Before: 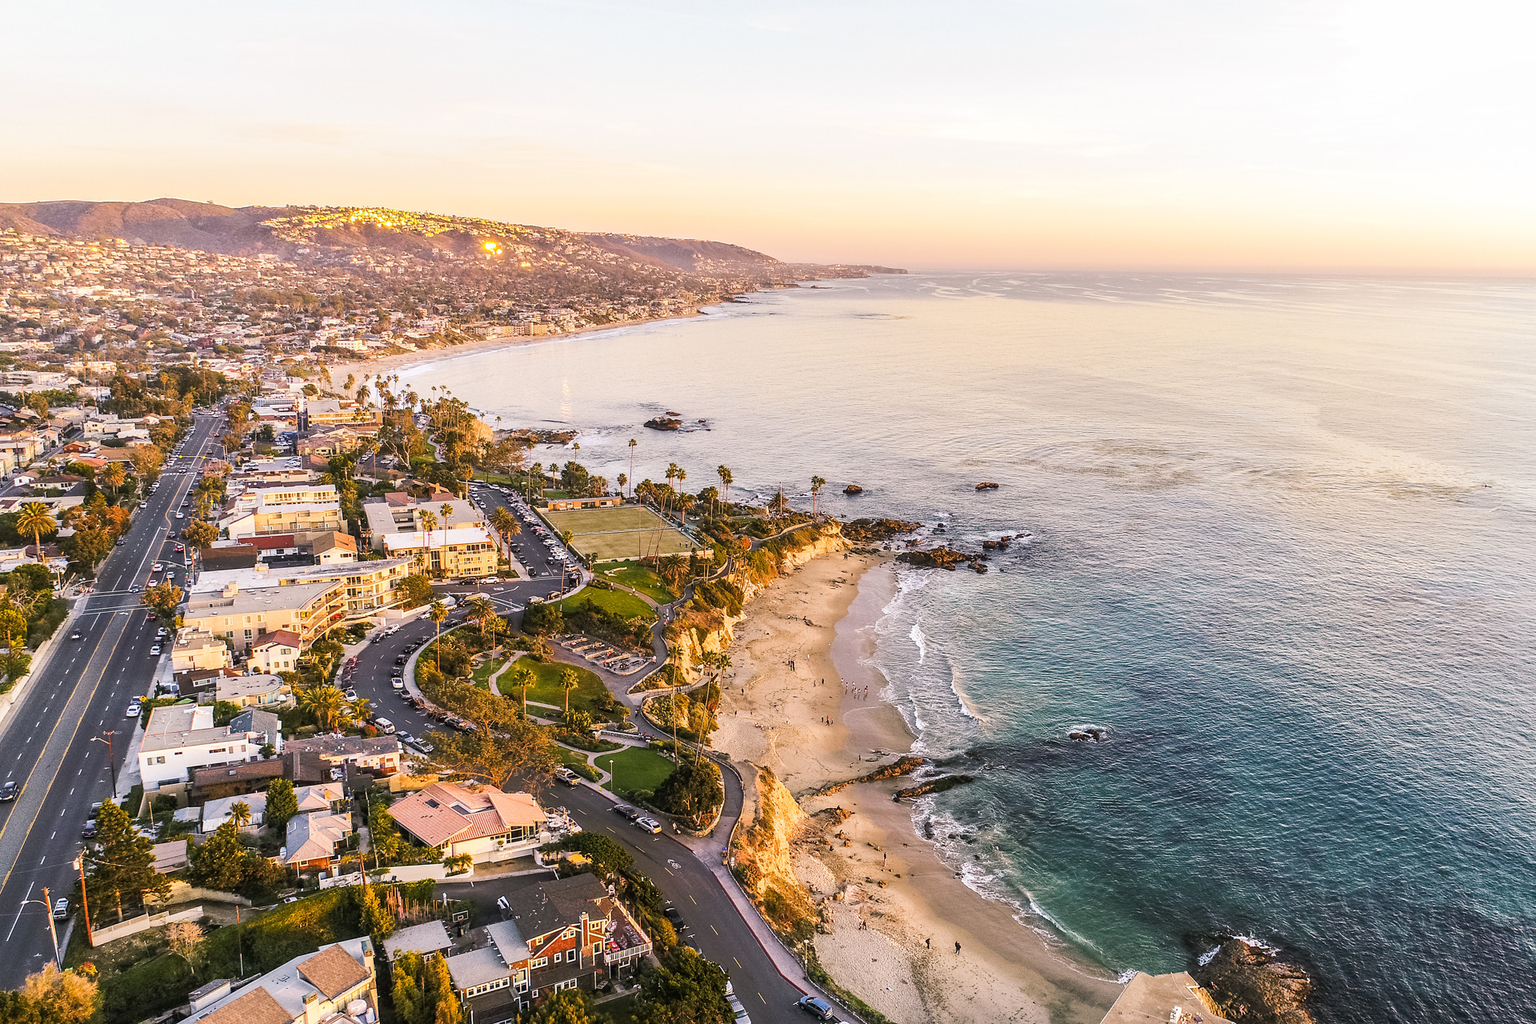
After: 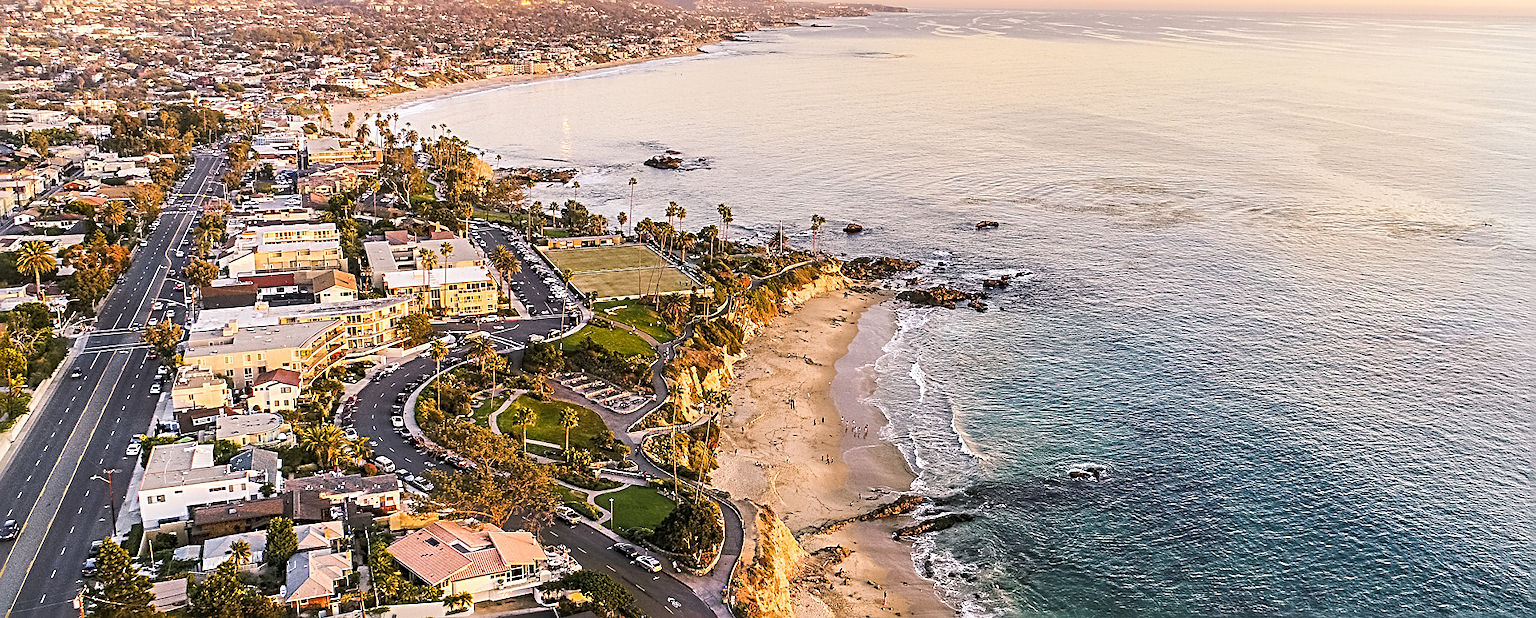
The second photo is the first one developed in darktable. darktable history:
crop and rotate: top 25.617%, bottom 13.967%
sharpen: radius 2.981, amount 0.771
